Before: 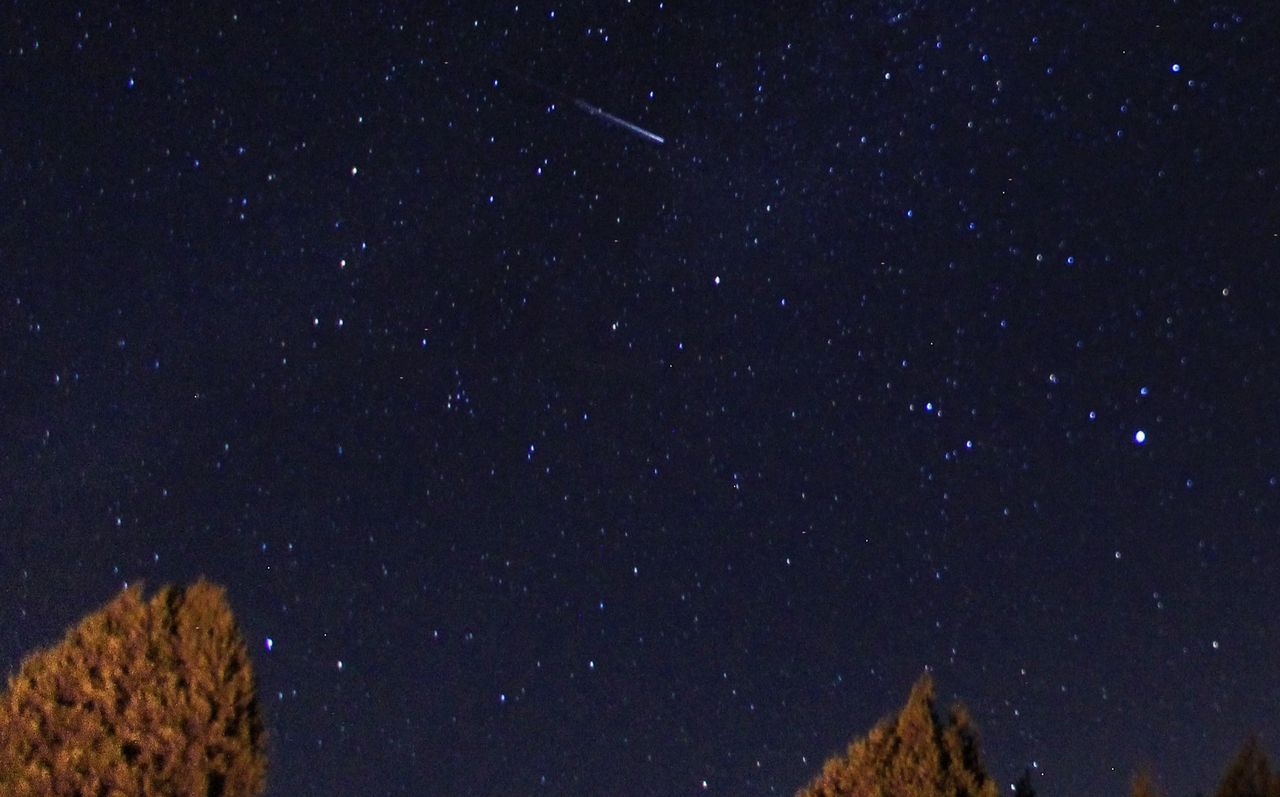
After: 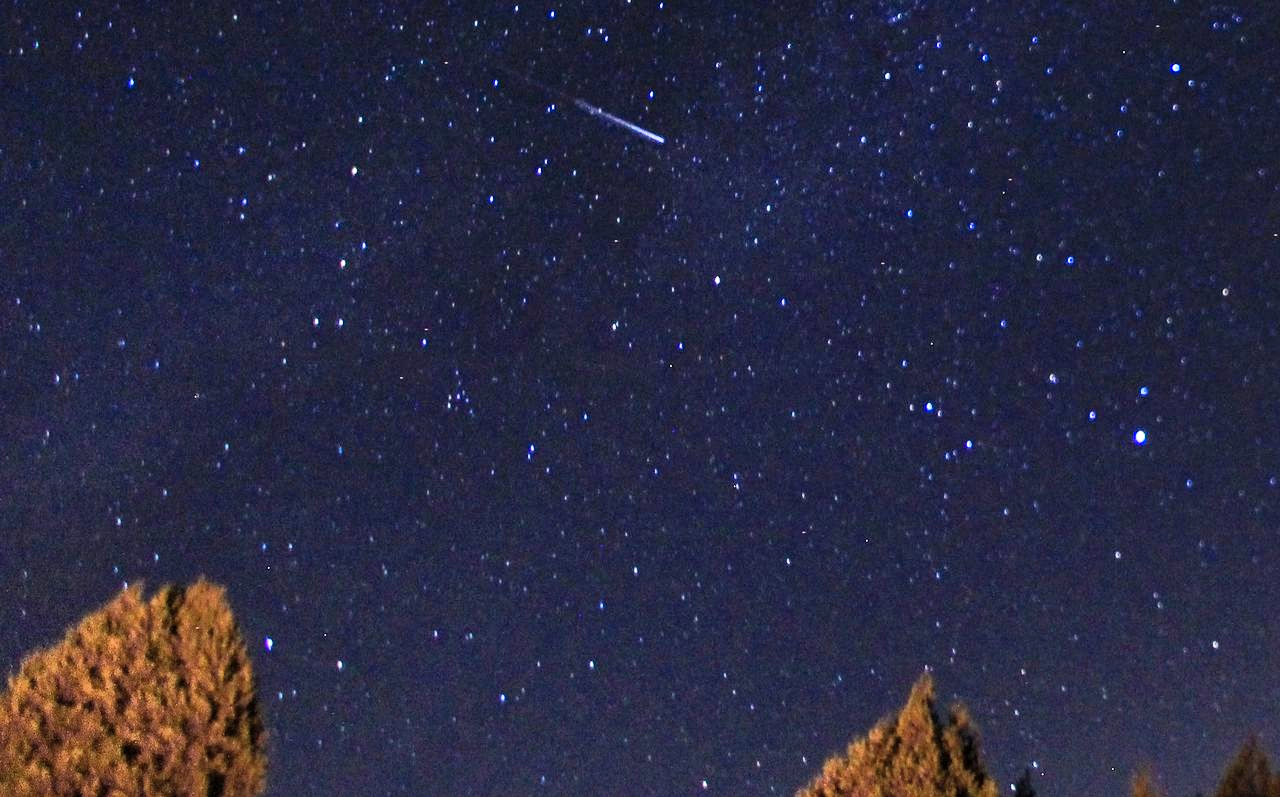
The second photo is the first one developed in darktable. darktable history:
shadows and highlights: soften with gaussian
exposure: exposure 0.297 EV, compensate highlight preservation false
local contrast: mode bilateral grid, contrast 100, coarseness 100, detail 108%, midtone range 0.2
